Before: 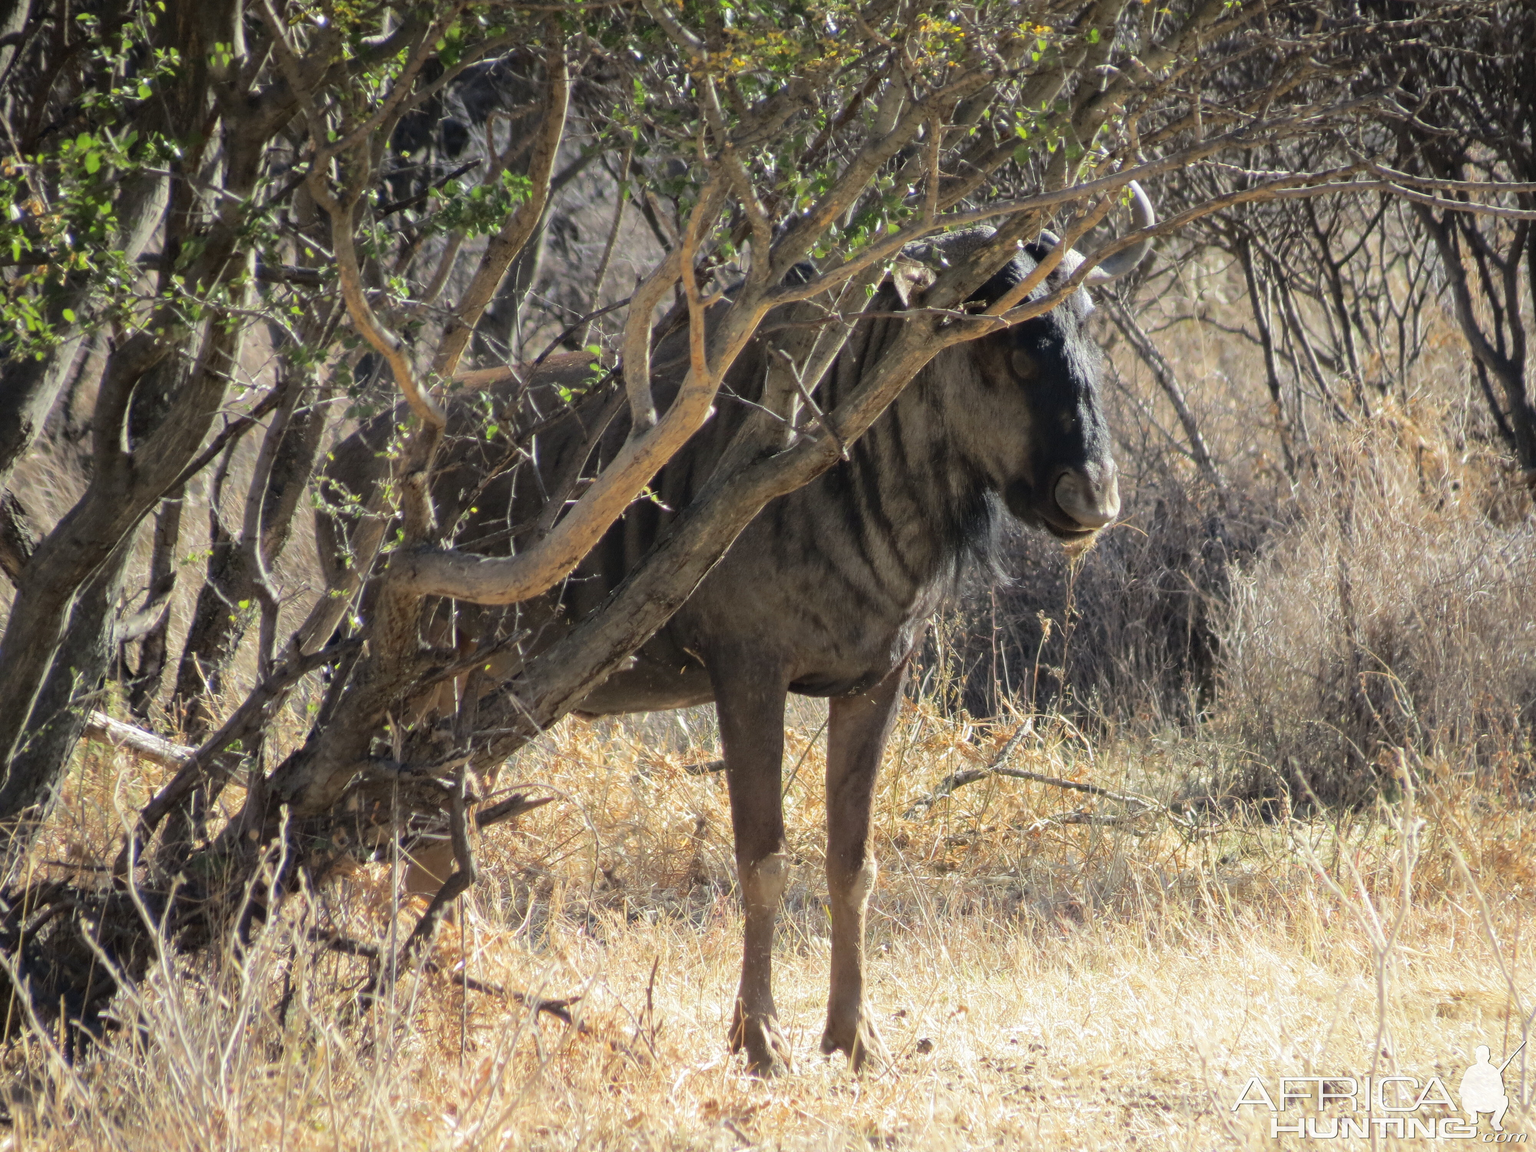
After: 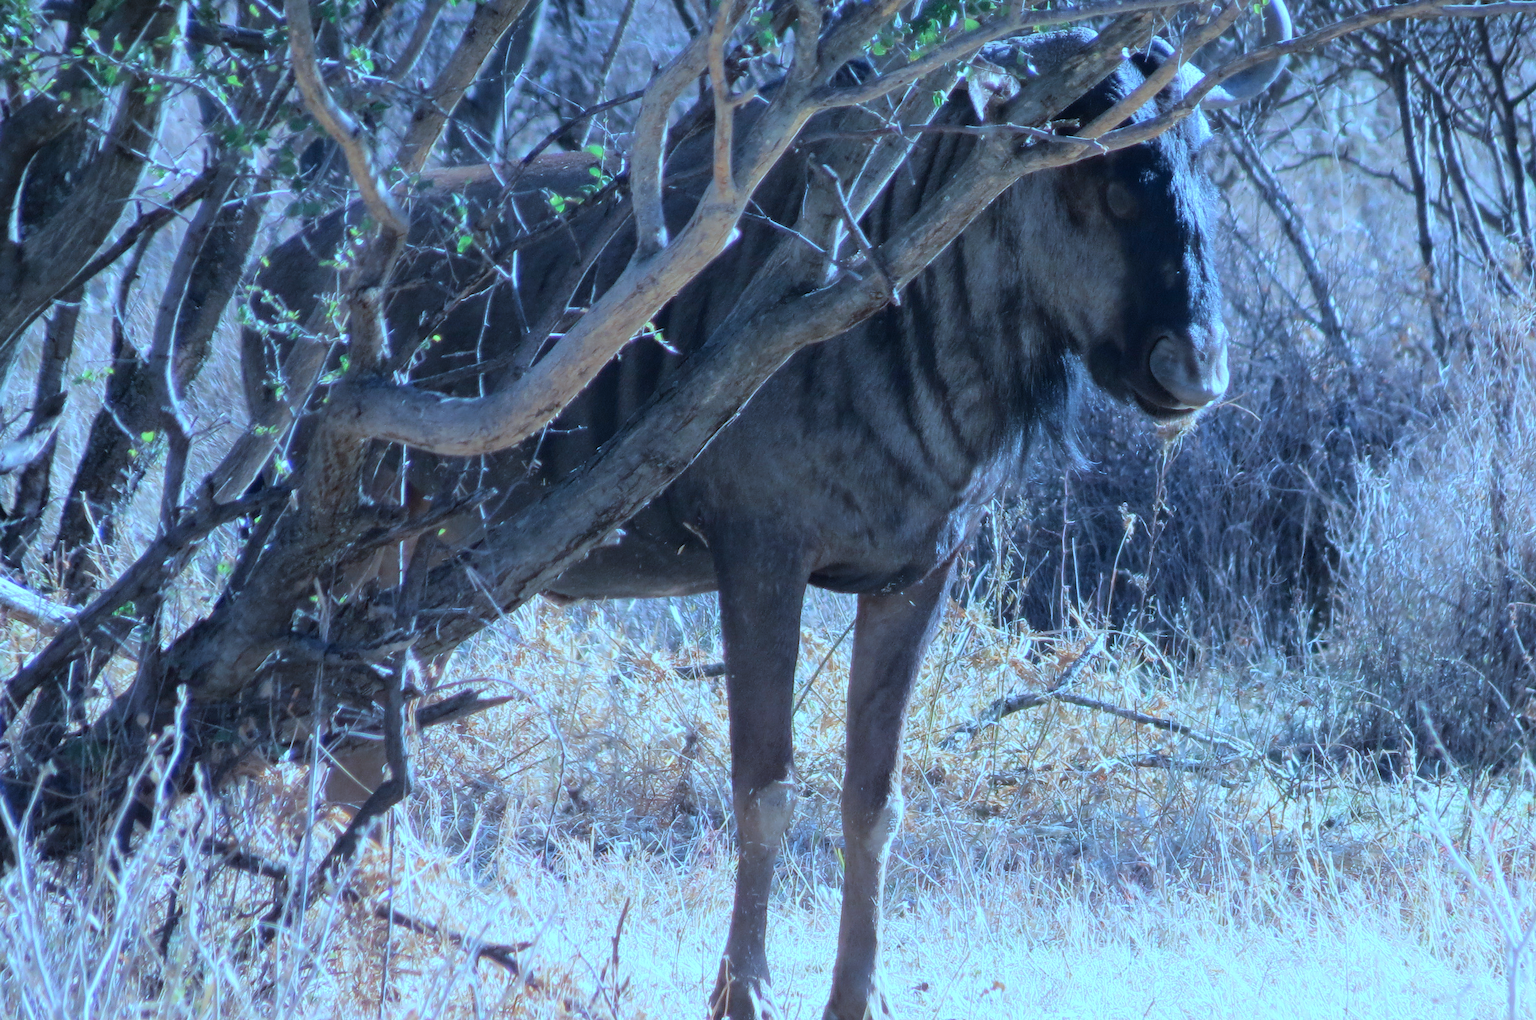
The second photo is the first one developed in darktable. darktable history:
tone equalizer: on, module defaults
crop and rotate: angle -3.47°, left 9.775%, top 21.118%, right 12.147%, bottom 11.984%
color calibration: illuminant as shot in camera, x 0.443, y 0.413, temperature 2864.04 K
